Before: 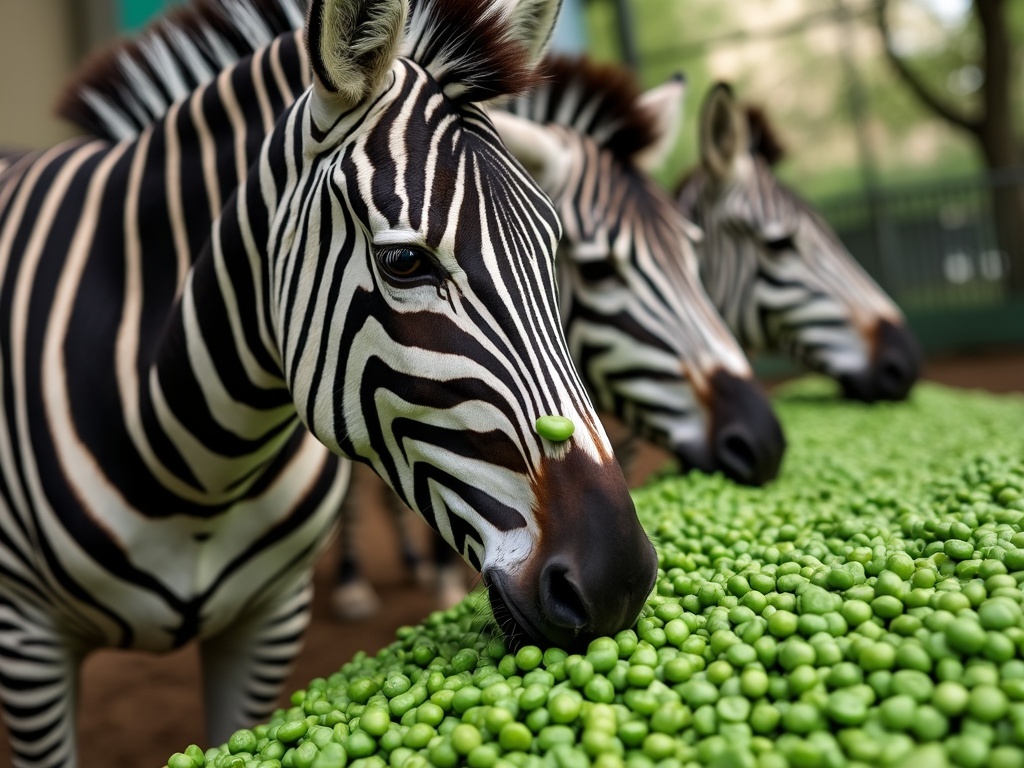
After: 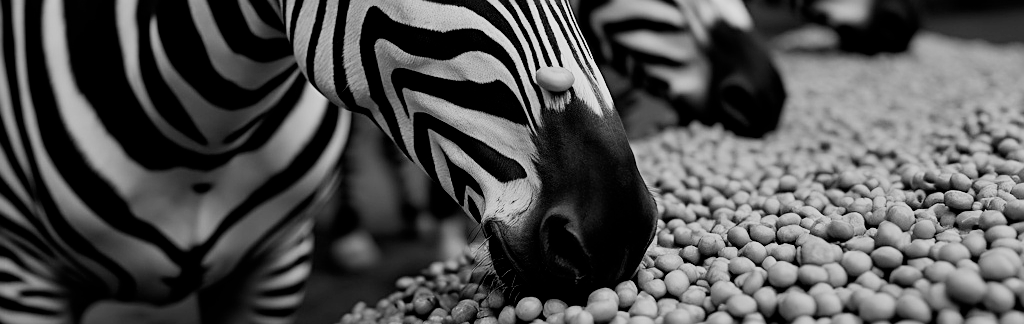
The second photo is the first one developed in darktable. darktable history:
crop: top 45.551%, bottom 12.262%
sharpen: on, module defaults
monochrome: a -4.13, b 5.16, size 1
filmic rgb: black relative exposure -5 EV, hardness 2.88, contrast 1.3
color balance rgb: global offset › luminance -0.5%, perceptual saturation grading › highlights -17.77%, perceptual saturation grading › mid-tones 33.1%, perceptual saturation grading › shadows 50.52%, perceptual brilliance grading › highlights 10.8%, perceptual brilliance grading › shadows -10.8%, global vibrance 24.22%, contrast -25%
